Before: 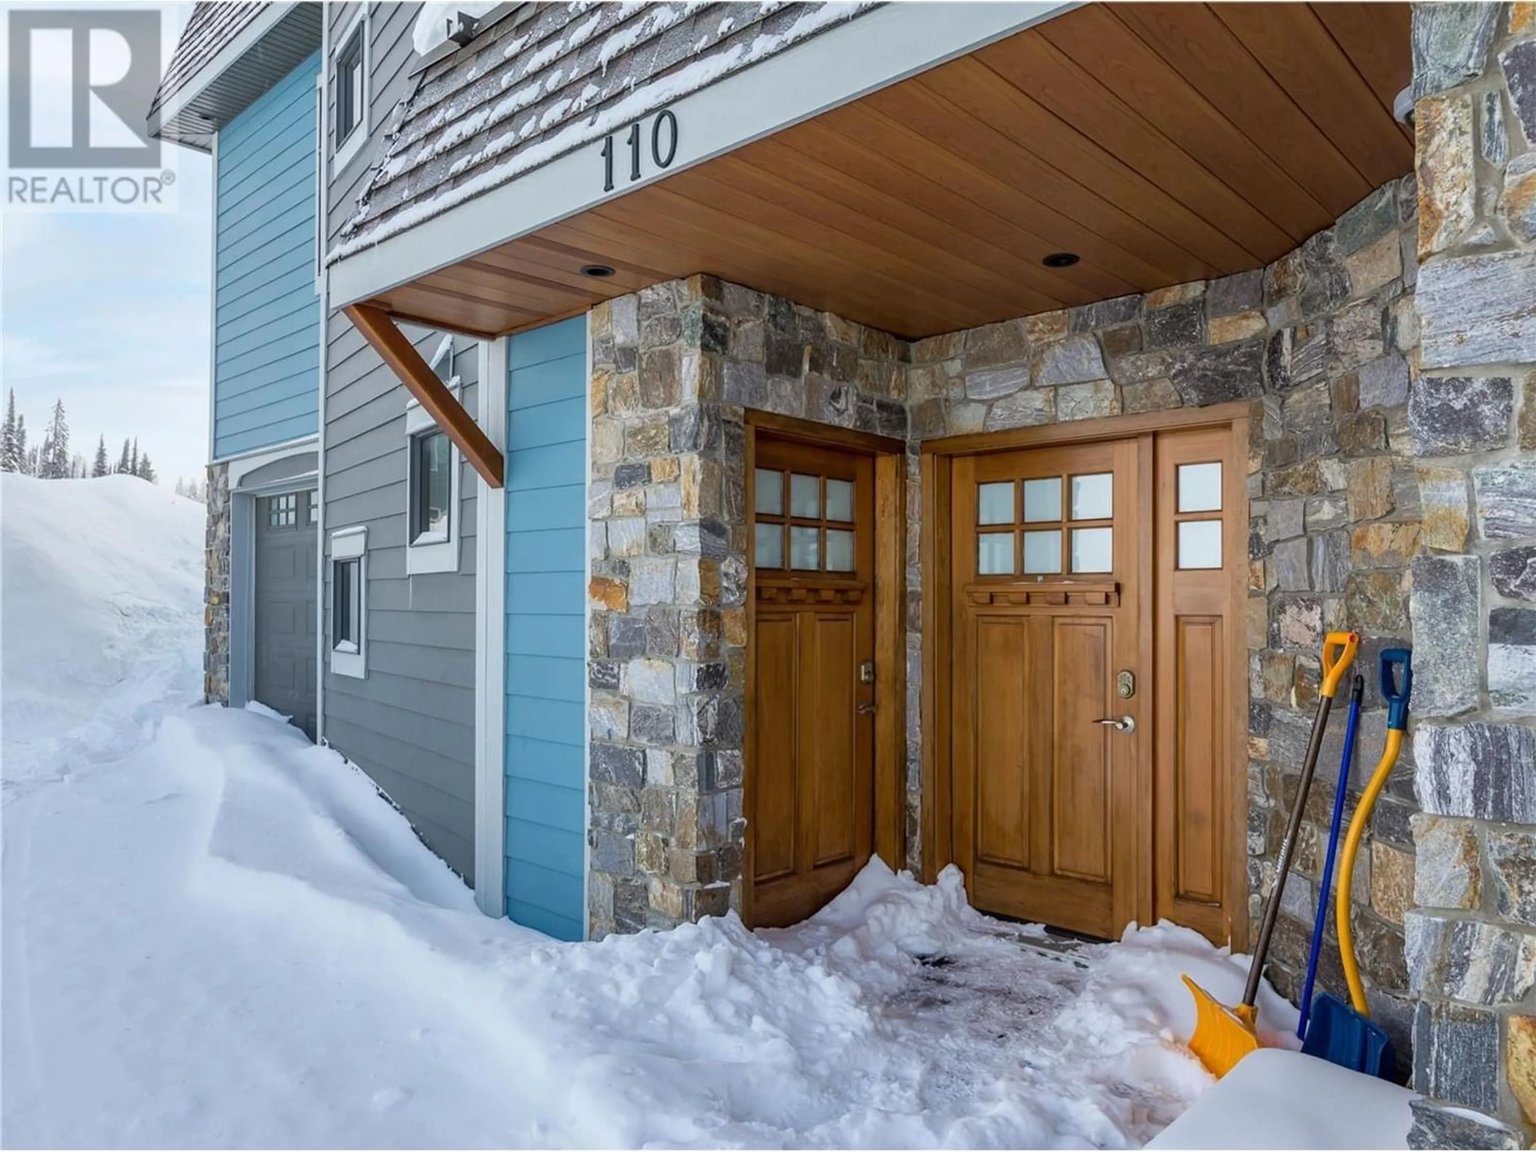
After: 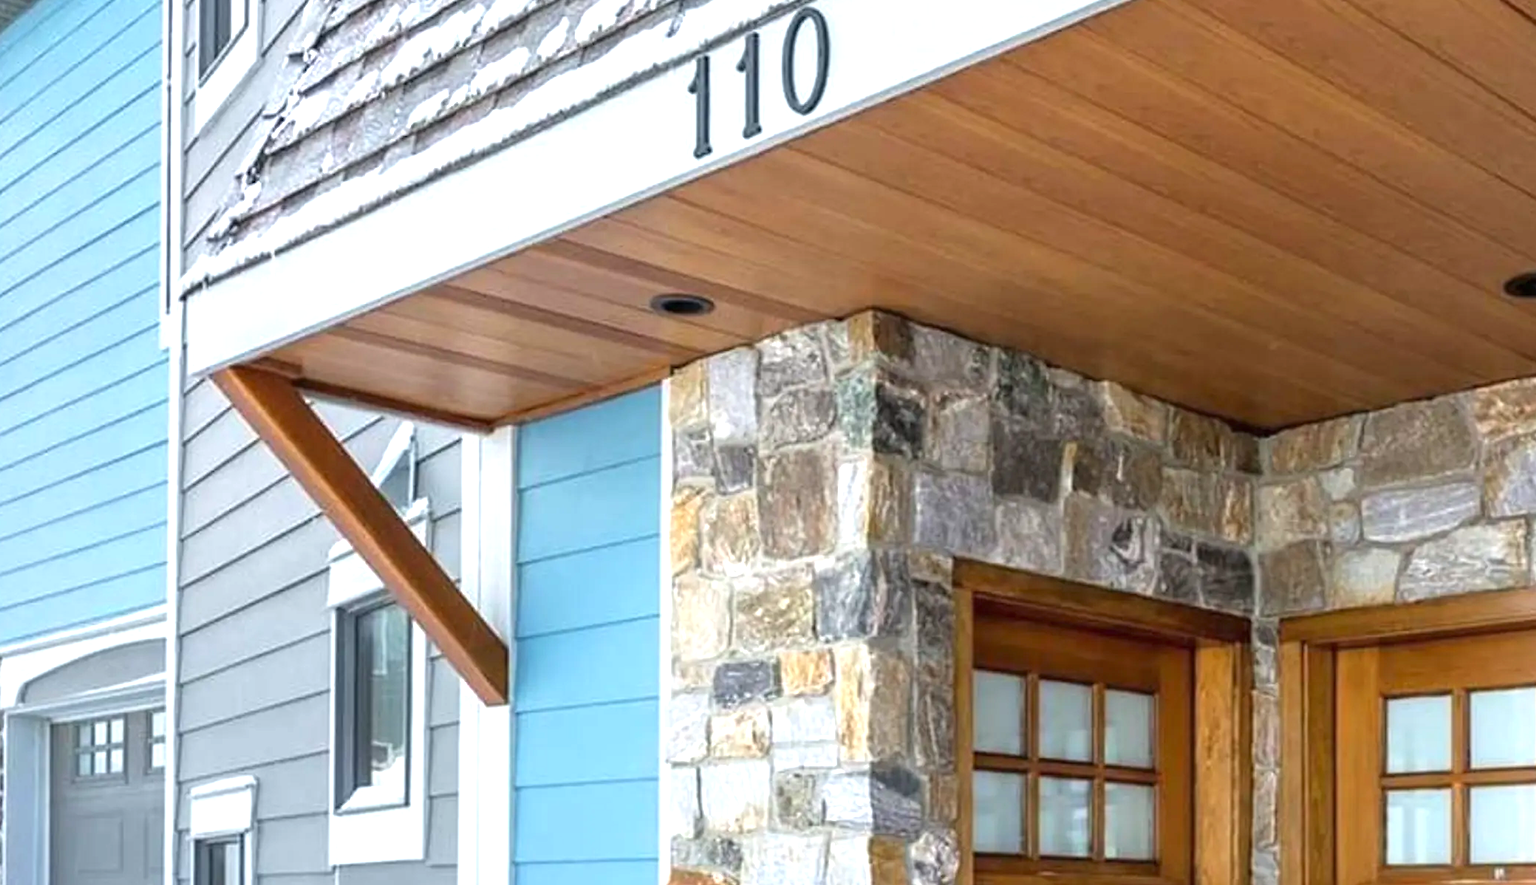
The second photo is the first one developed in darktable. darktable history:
crop: left 14.893%, top 9.231%, right 30.955%, bottom 49.147%
exposure: black level correction 0, exposure 1.101 EV, compensate highlight preservation false
